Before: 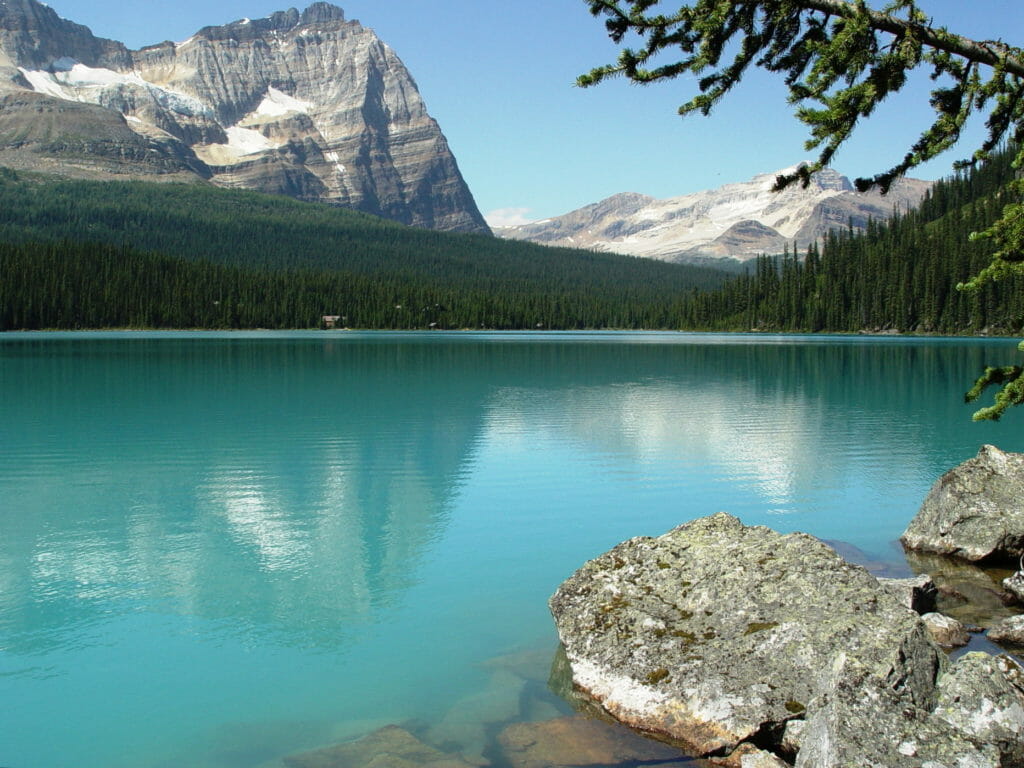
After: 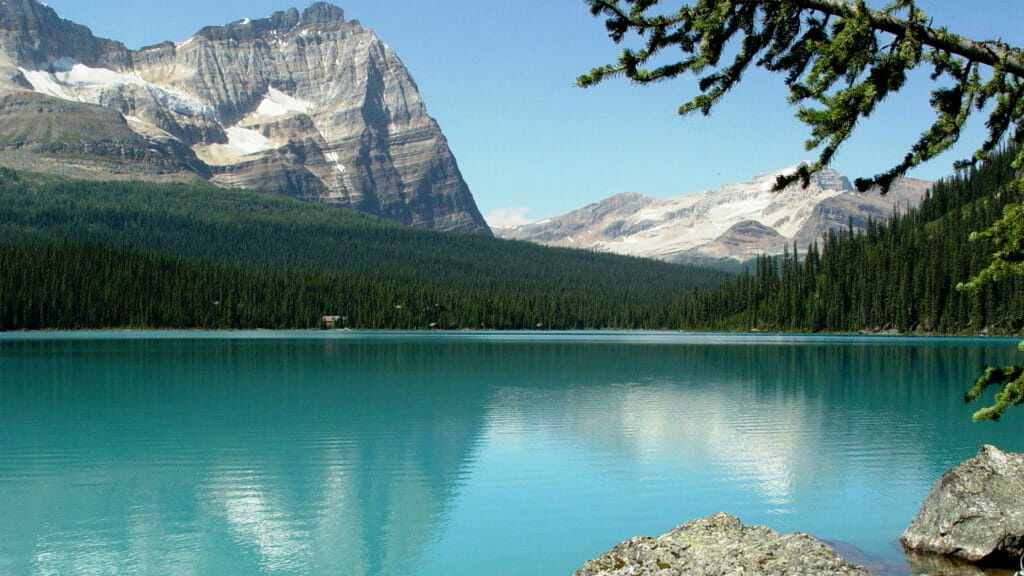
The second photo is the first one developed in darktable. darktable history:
crop: bottom 24.992%
